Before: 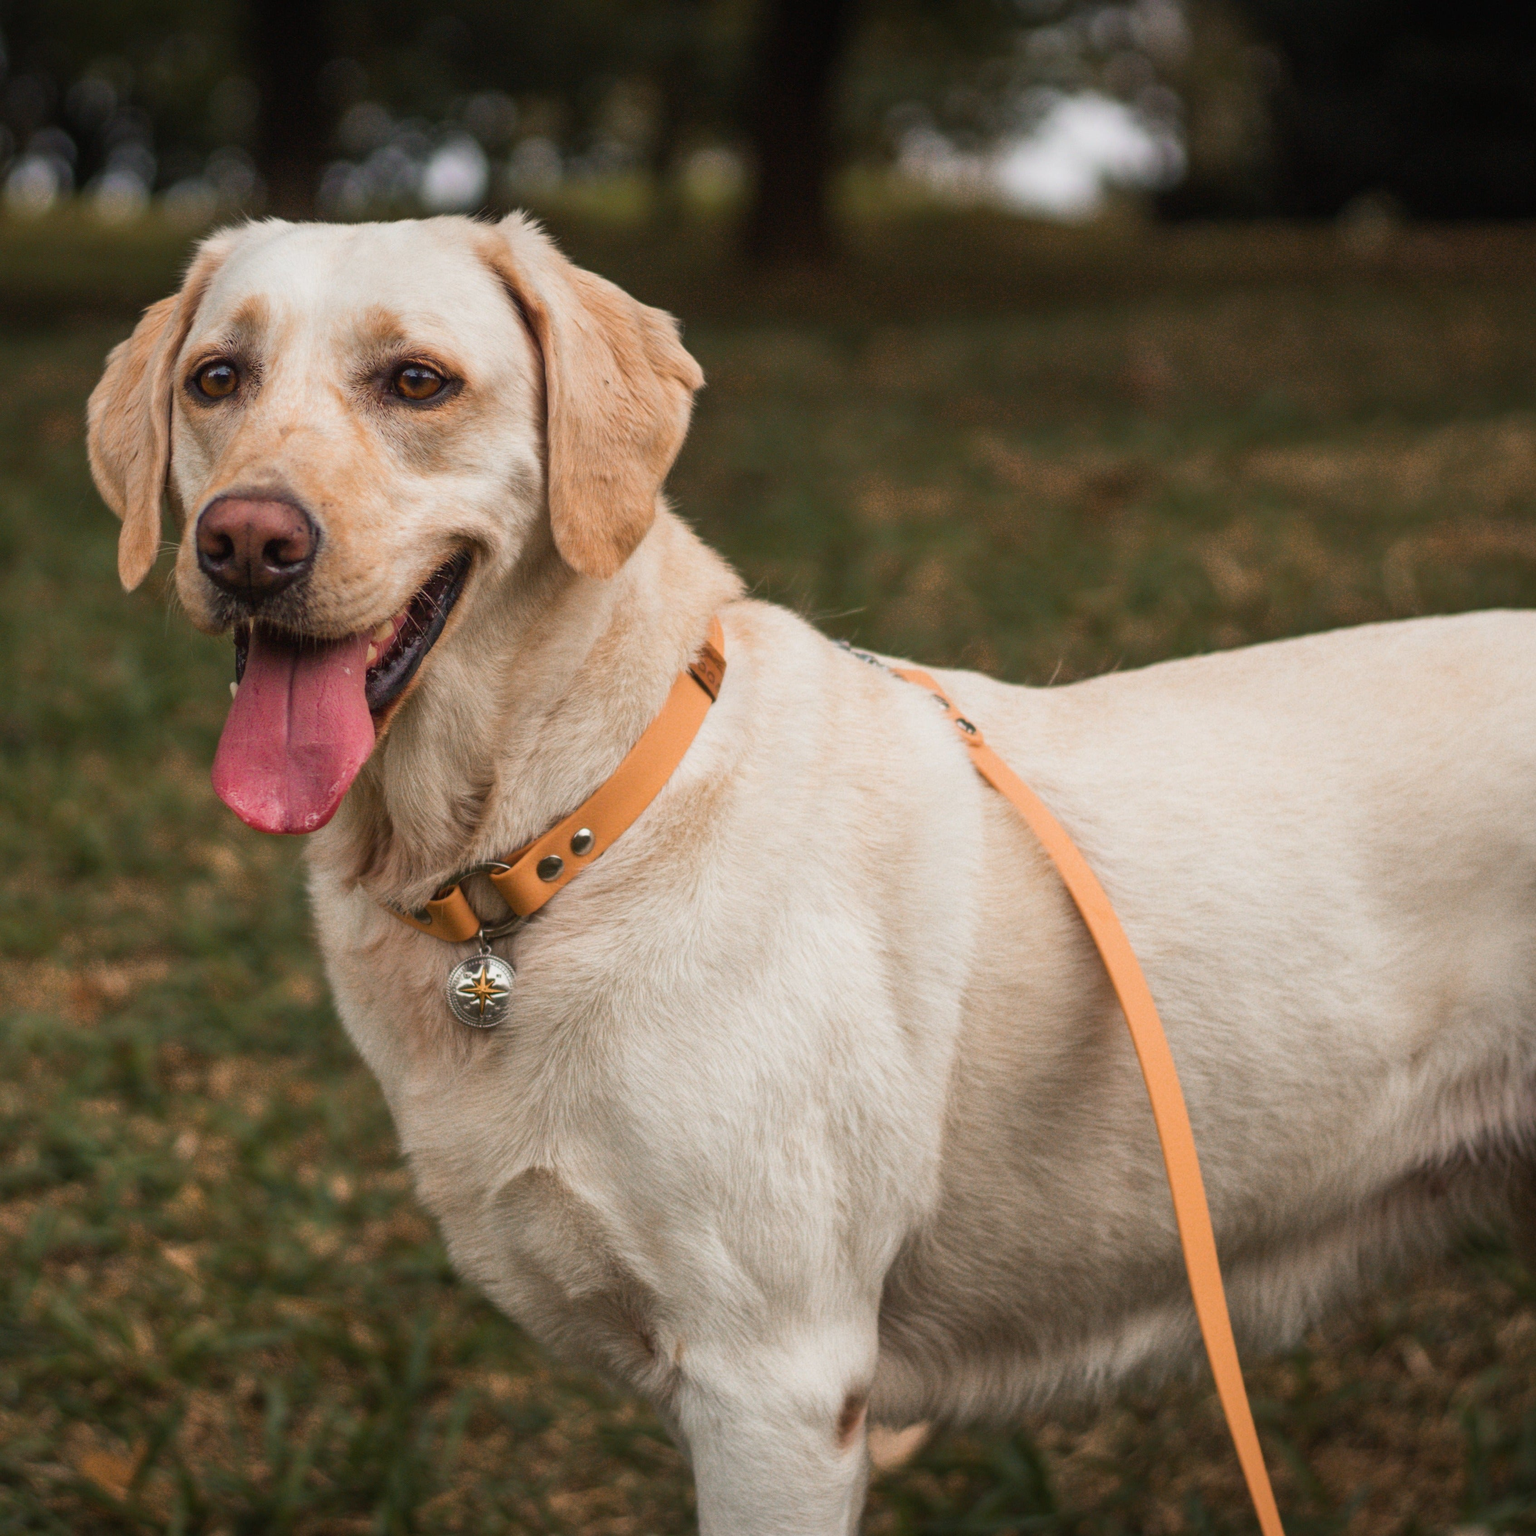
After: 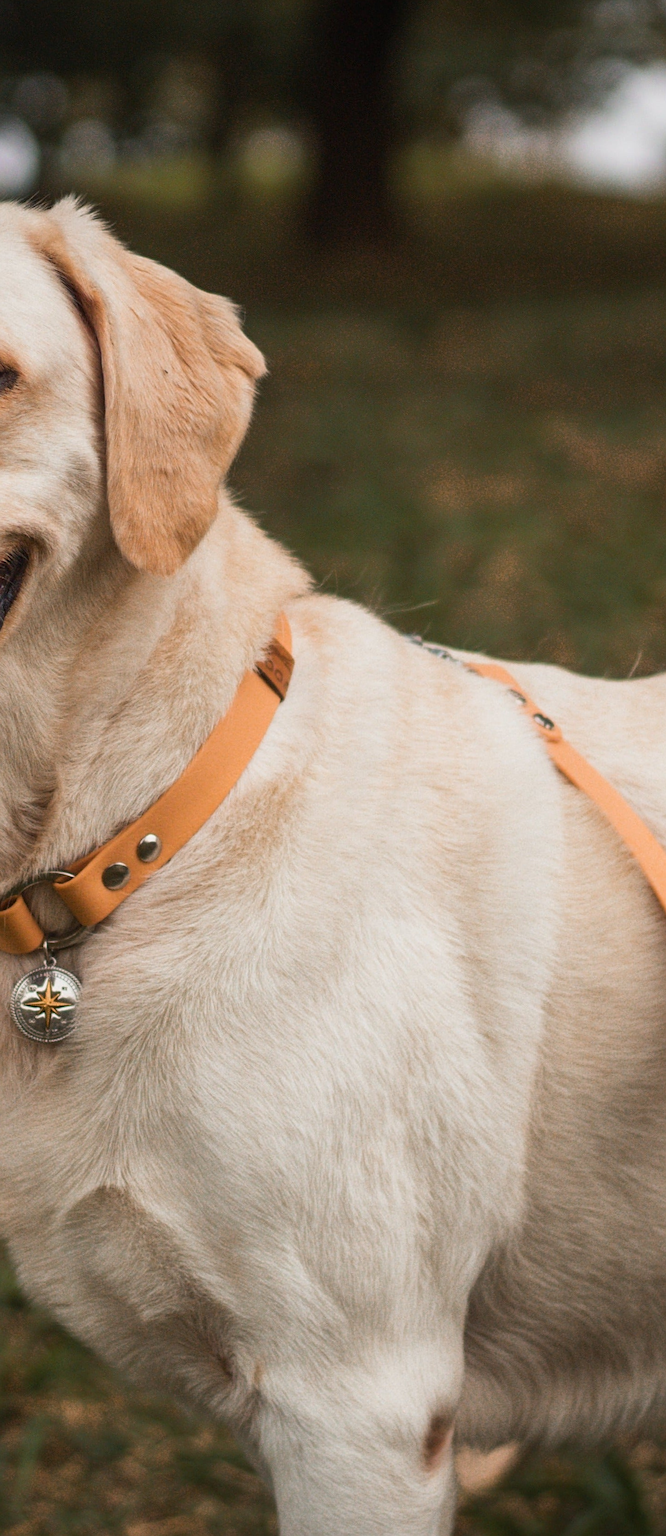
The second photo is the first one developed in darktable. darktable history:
rotate and perspective: rotation -1°, crop left 0.011, crop right 0.989, crop top 0.025, crop bottom 0.975
crop: left 28.583%, right 29.231%
sharpen: on, module defaults
